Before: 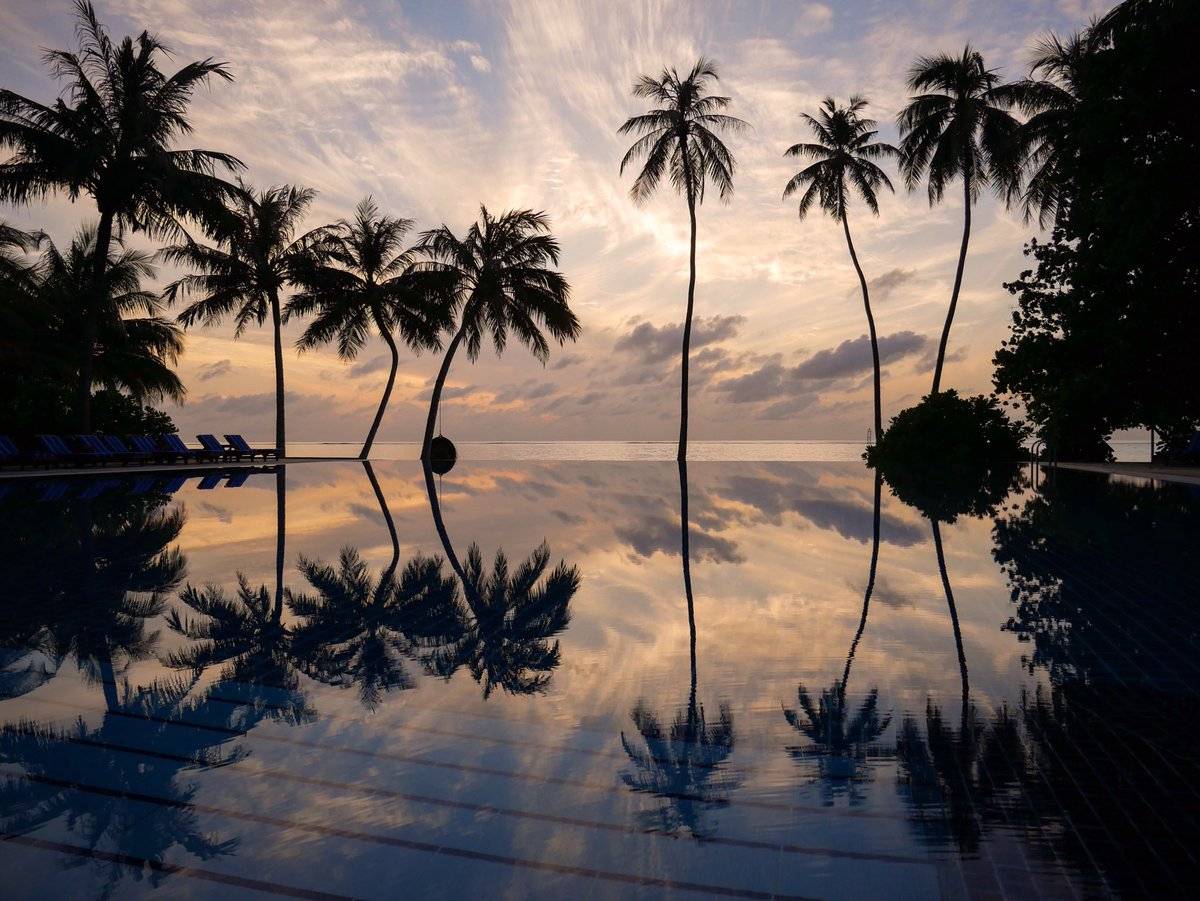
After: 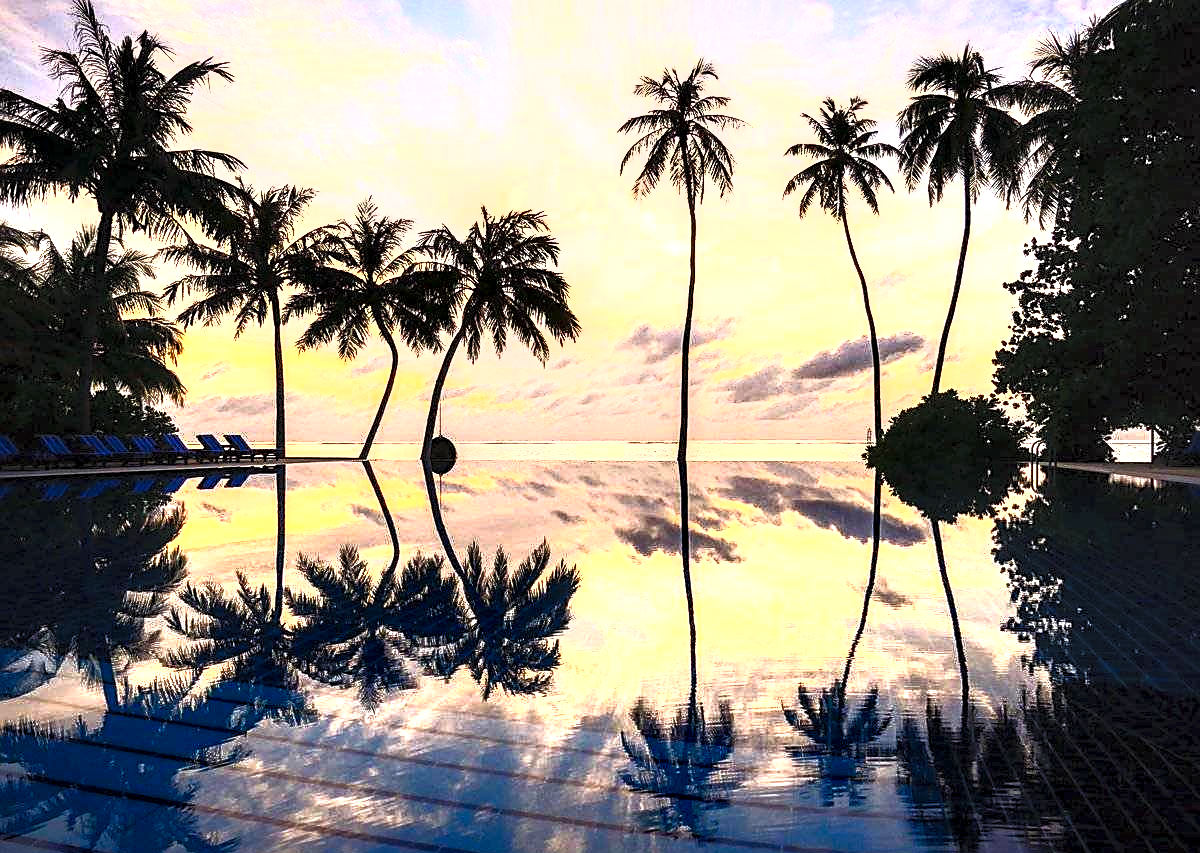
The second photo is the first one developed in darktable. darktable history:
local contrast: highlights 80%, shadows 58%, detail 175%, midtone range 0.607
contrast brightness saturation: contrast 0.988, brightness 0.992, saturation 0.995
crop and rotate: top 0.002%, bottom 5.29%
sharpen: on, module defaults
